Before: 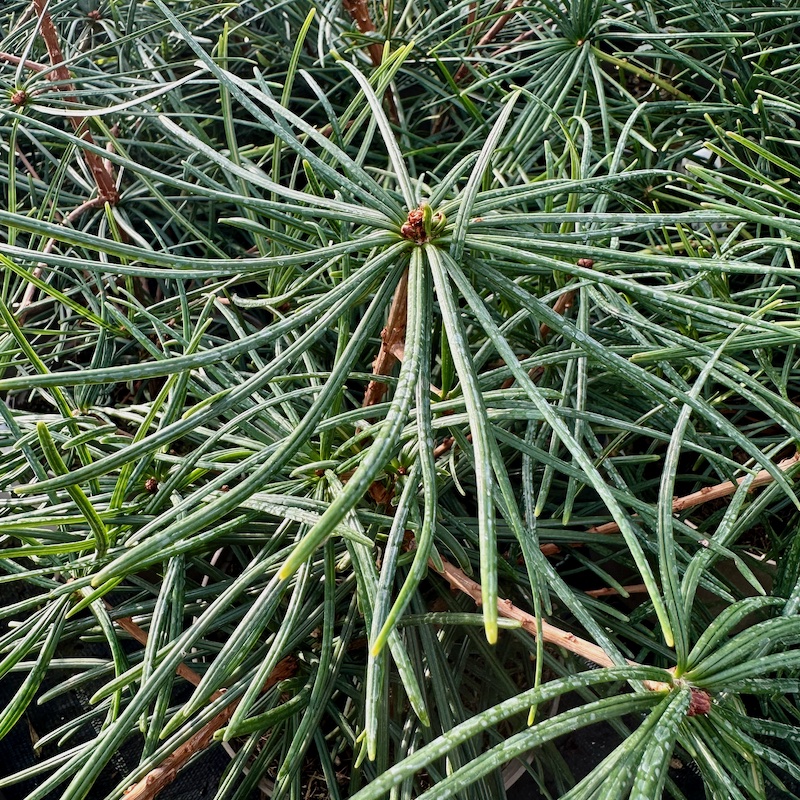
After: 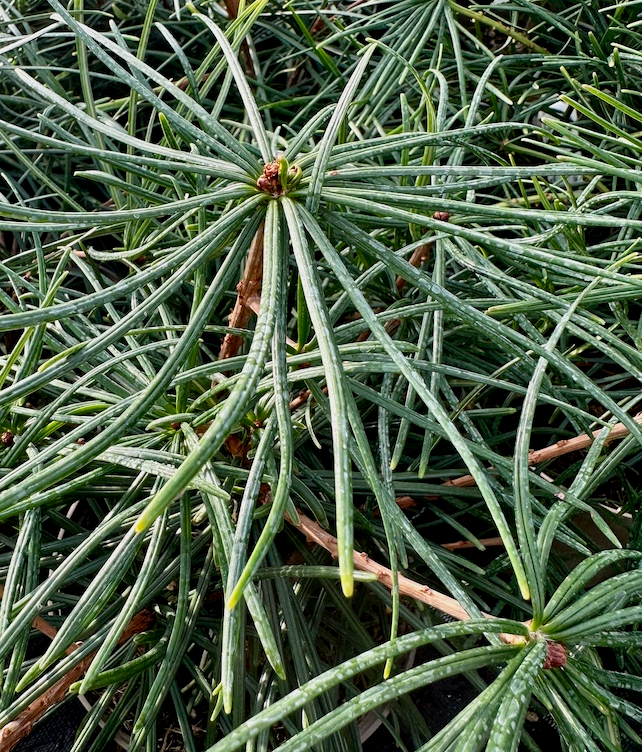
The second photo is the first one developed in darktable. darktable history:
crop and rotate: left 18.018%, top 5.991%, right 1.678%
